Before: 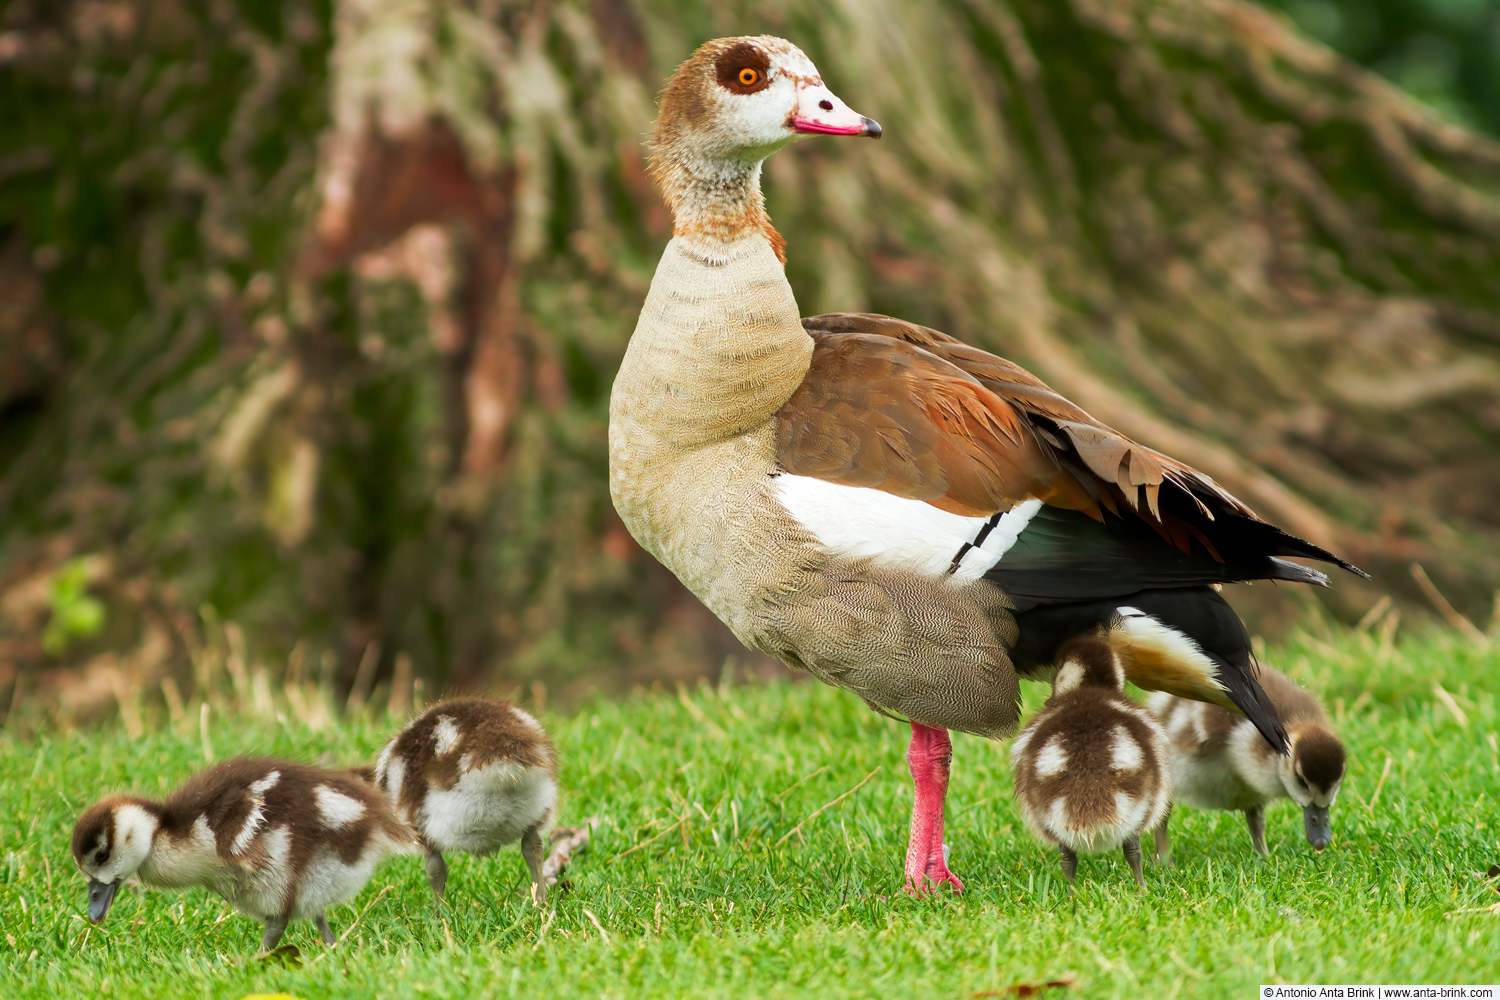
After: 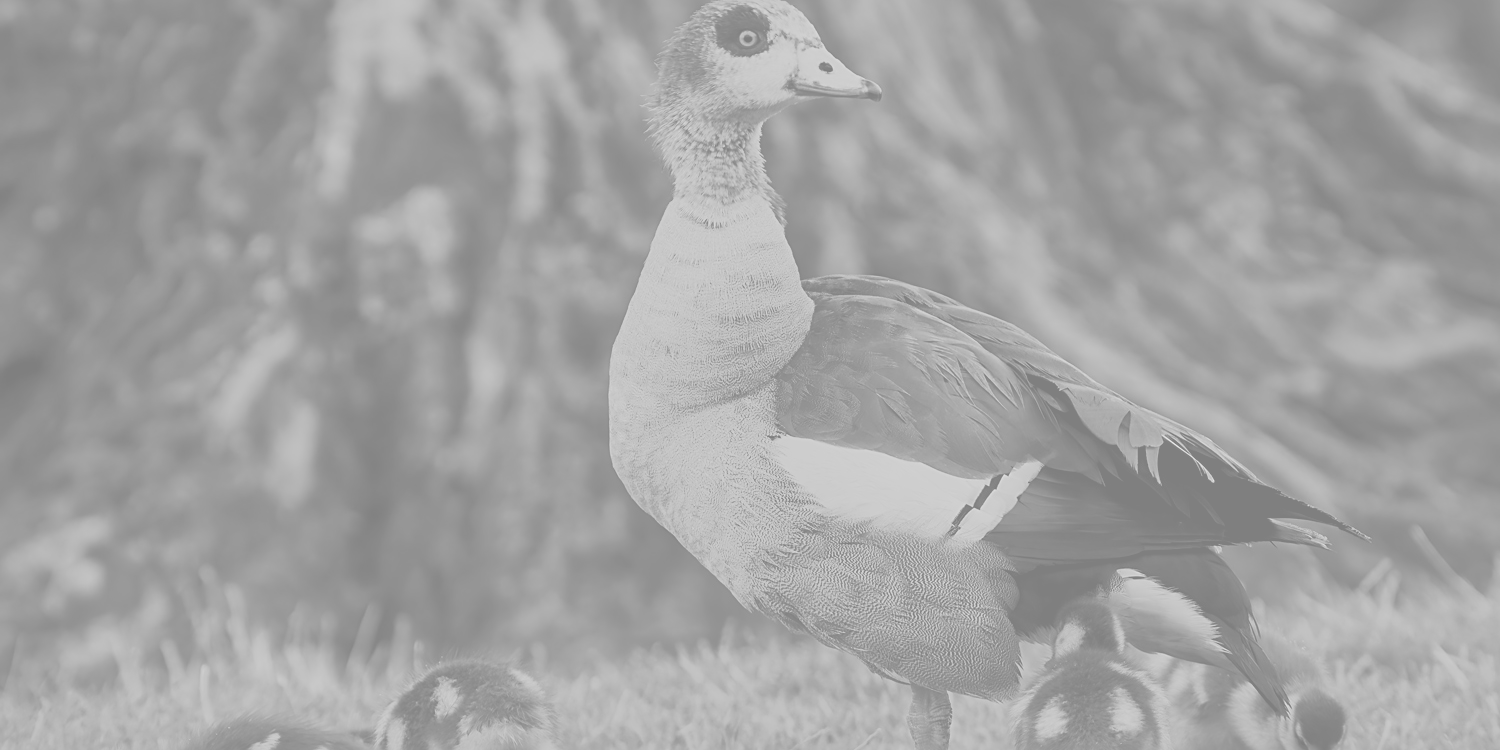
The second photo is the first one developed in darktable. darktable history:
sharpen: on, module defaults
crop: top 3.857%, bottom 21.132%
white balance: red 1, blue 1
monochrome: a 79.32, b 81.83, size 1.1
exposure: black level correction 0, exposure 1 EV, compensate exposure bias true, compensate highlight preservation false
local contrast: mode bilateral grid, contrast 25, coarseness 60, detail 151%, midtone range 0.2
shadows and highlights: shadows 49, highlights -41, soften with gaussian
colorize: hue 331.2°, saturation 75%, source mix 30.28%, lightness 70.52%, version 1
